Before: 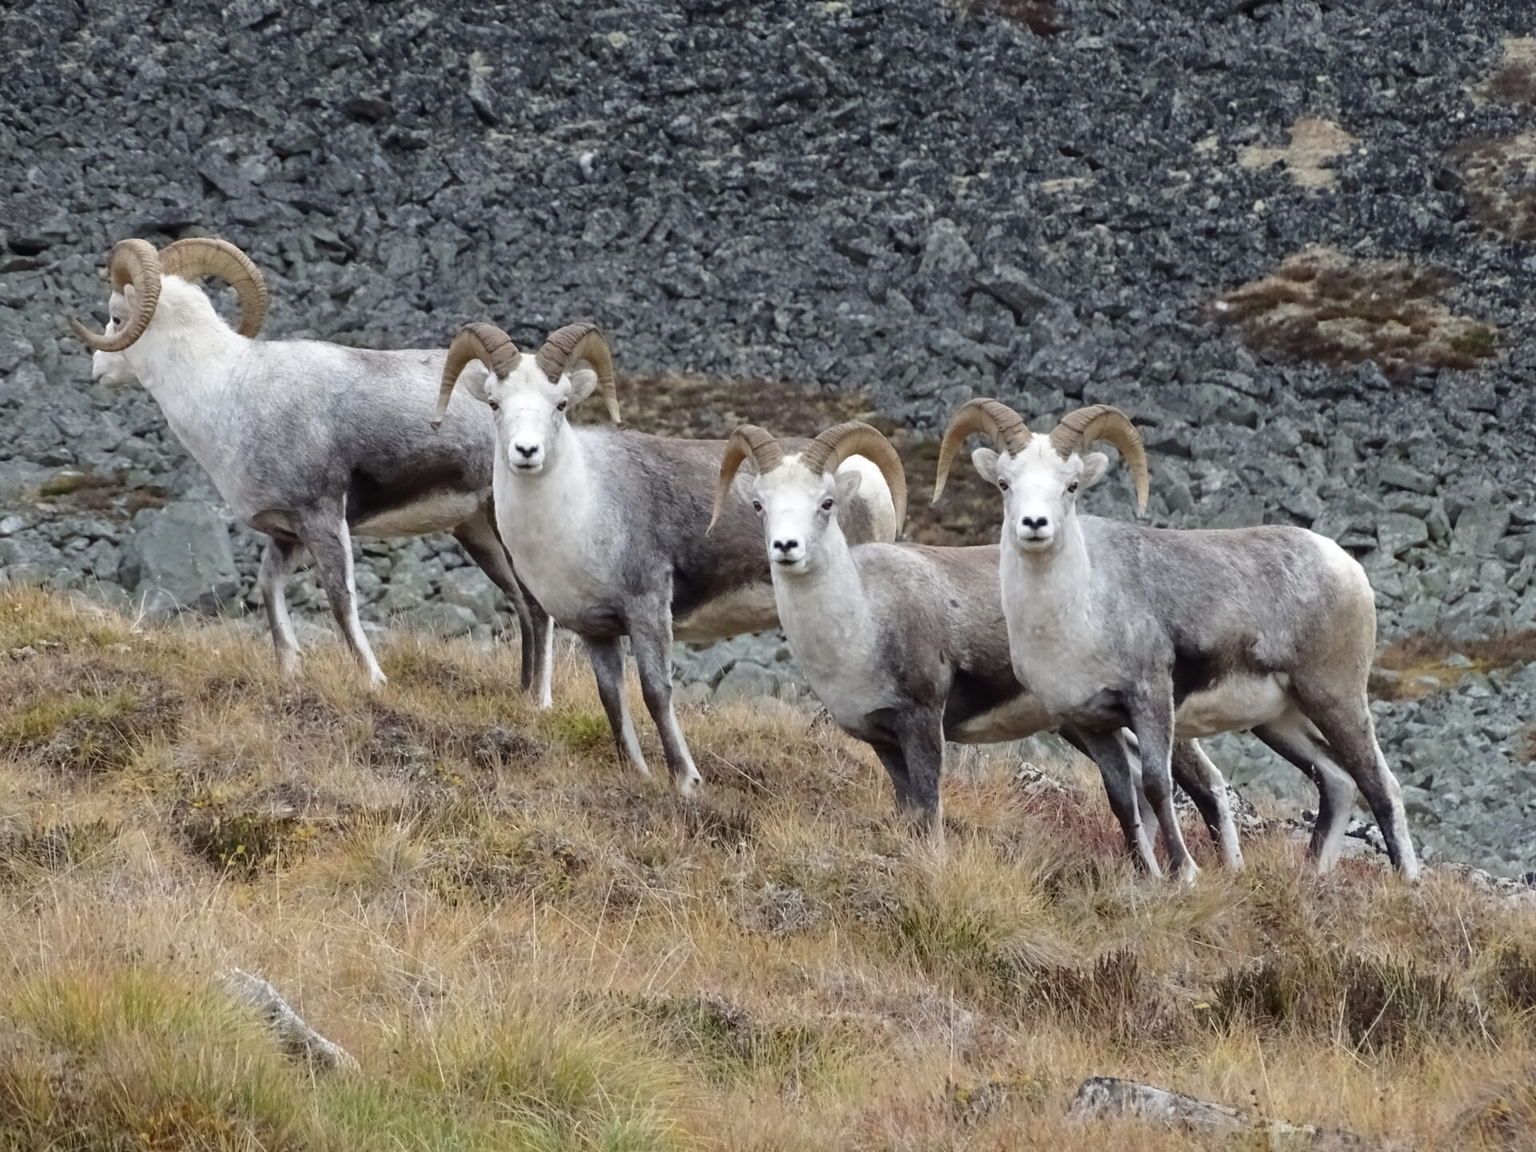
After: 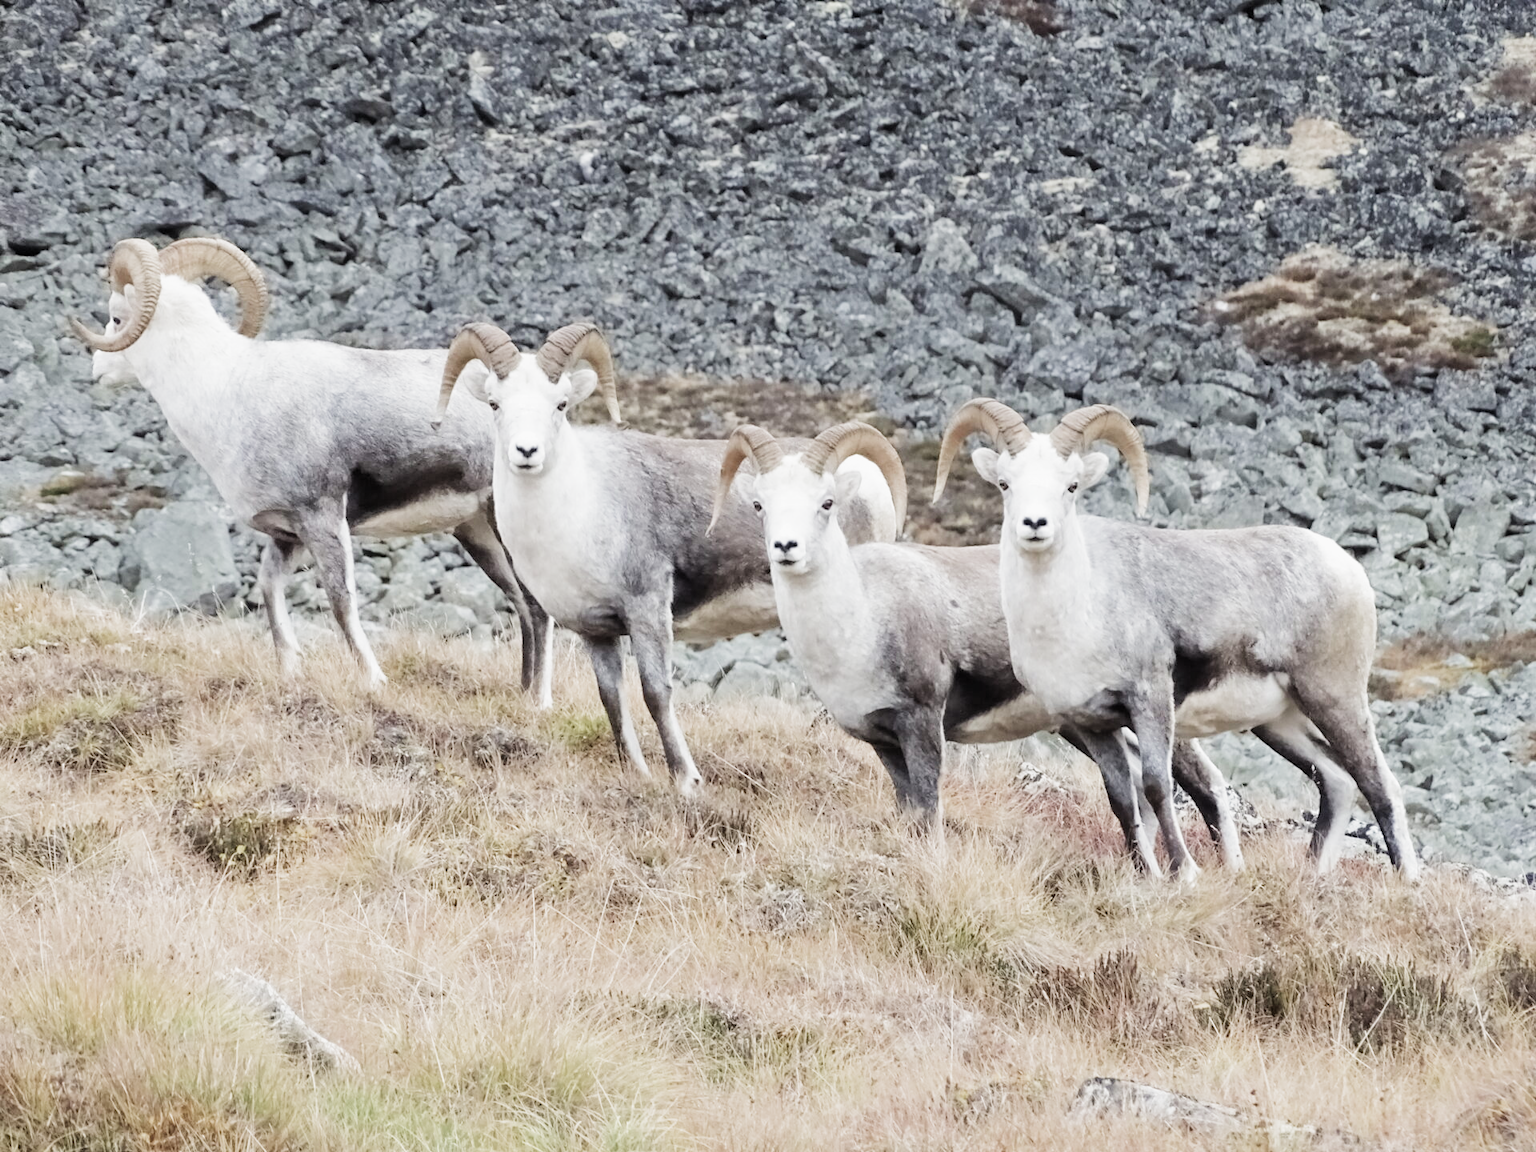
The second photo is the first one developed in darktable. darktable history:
filmic rgb: black relative exposure -7.65 EV, white relative exposure 4.56 EV, threshold 3.04 EV, hardness 3.61, add noise in highlights 0.002, preserve chrominance max RGB, color science v3 (2019), use custom middle-gray values true, contrast in highlights soft, enable highlight reconstruction true
exposure: black level correction 0, exposure 1.465 EV, compensate highlight preservation false
color balance rgb: perceptual saturation grading › global saturation -27.216%, contrast 3.914%
